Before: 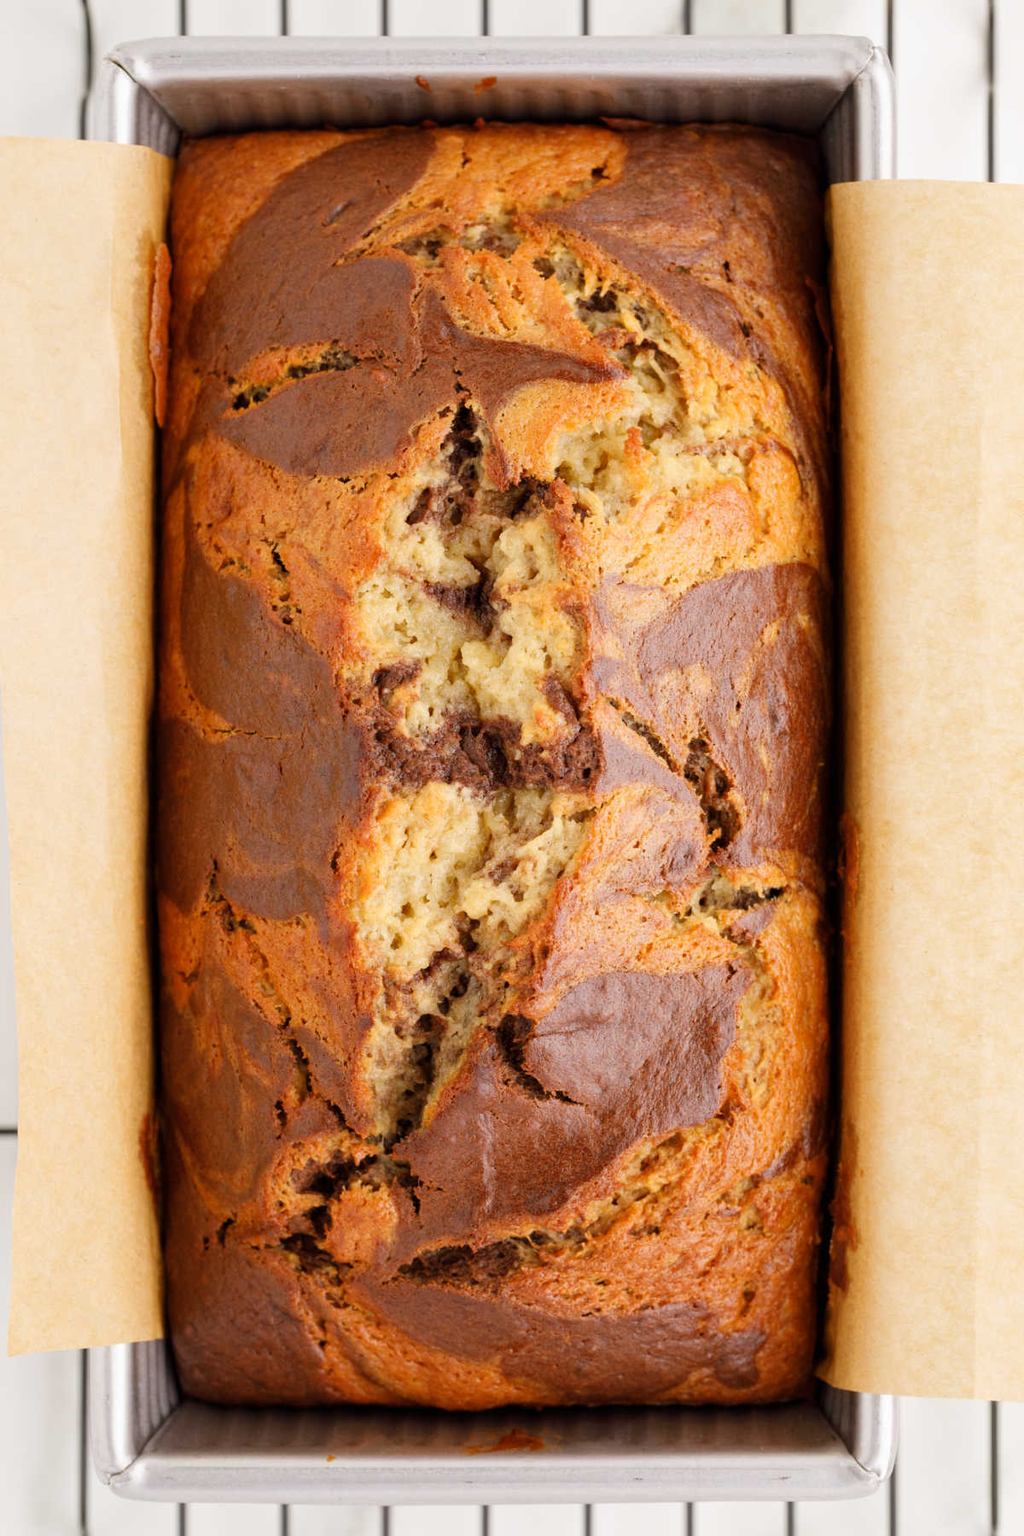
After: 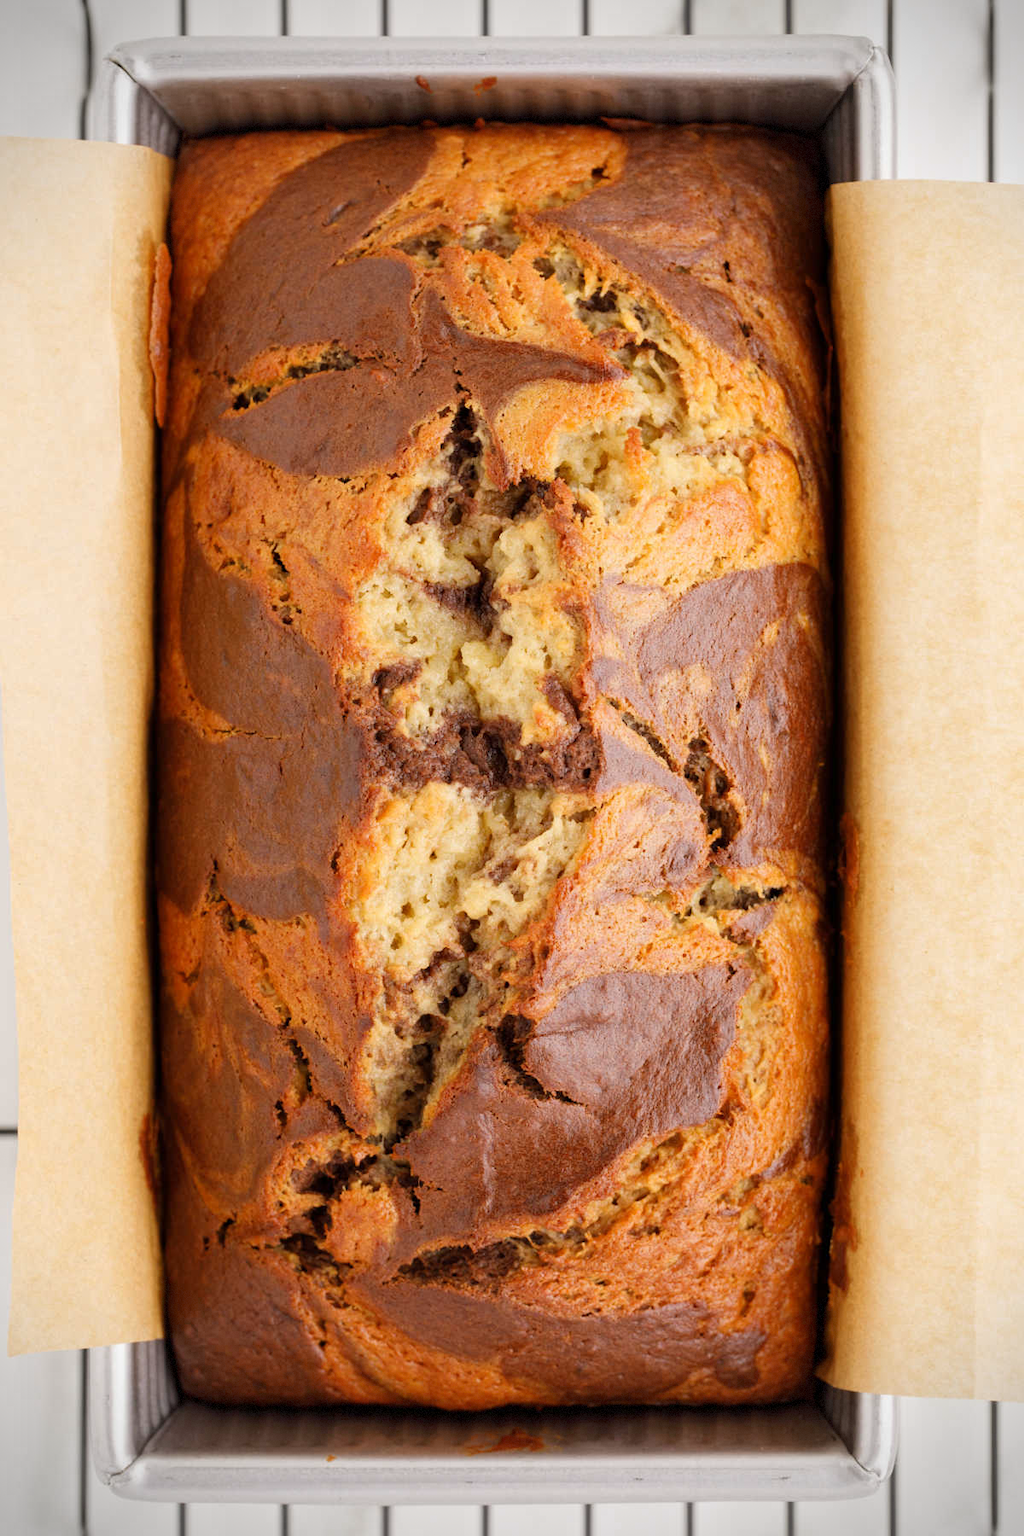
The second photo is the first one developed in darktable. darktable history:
vignetting: dithering 8-bit output
